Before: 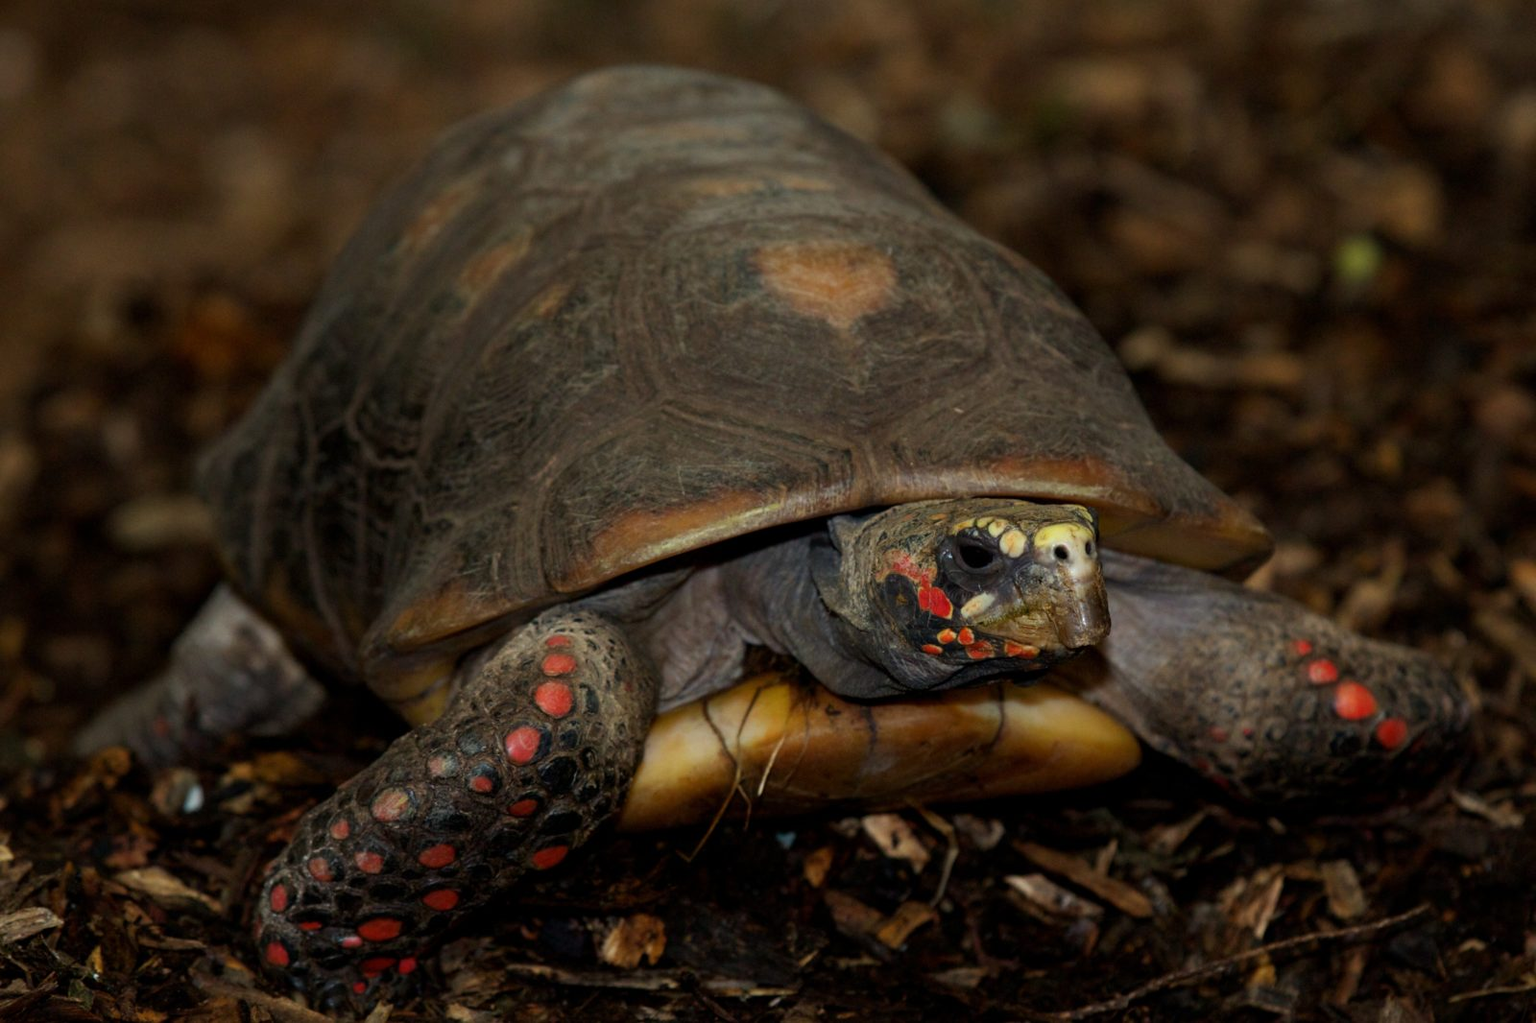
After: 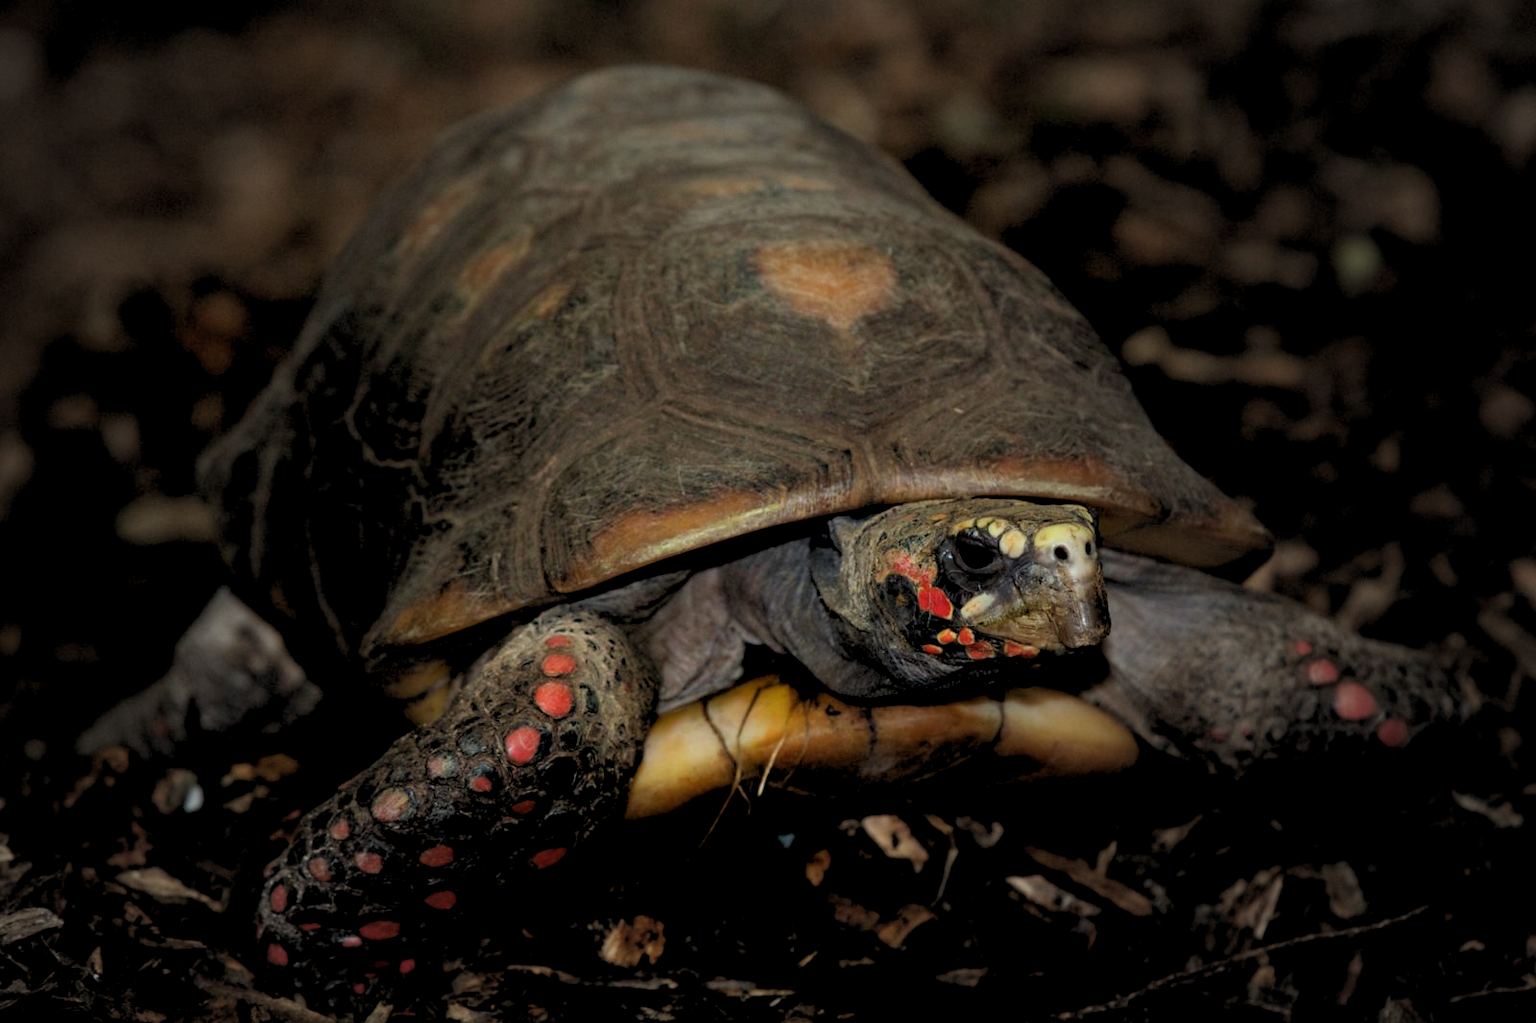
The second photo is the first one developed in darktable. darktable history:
vignetting: fall-off start 33.76%, fall-off radius 64.94%, brightness -0.575, center (-0.12, -0.002), width/height ratio 0.959
rgb levels: levels [[0.013, 0.434, 0.89], [0, 0.5, 1], [0, 0.5, 1]]
